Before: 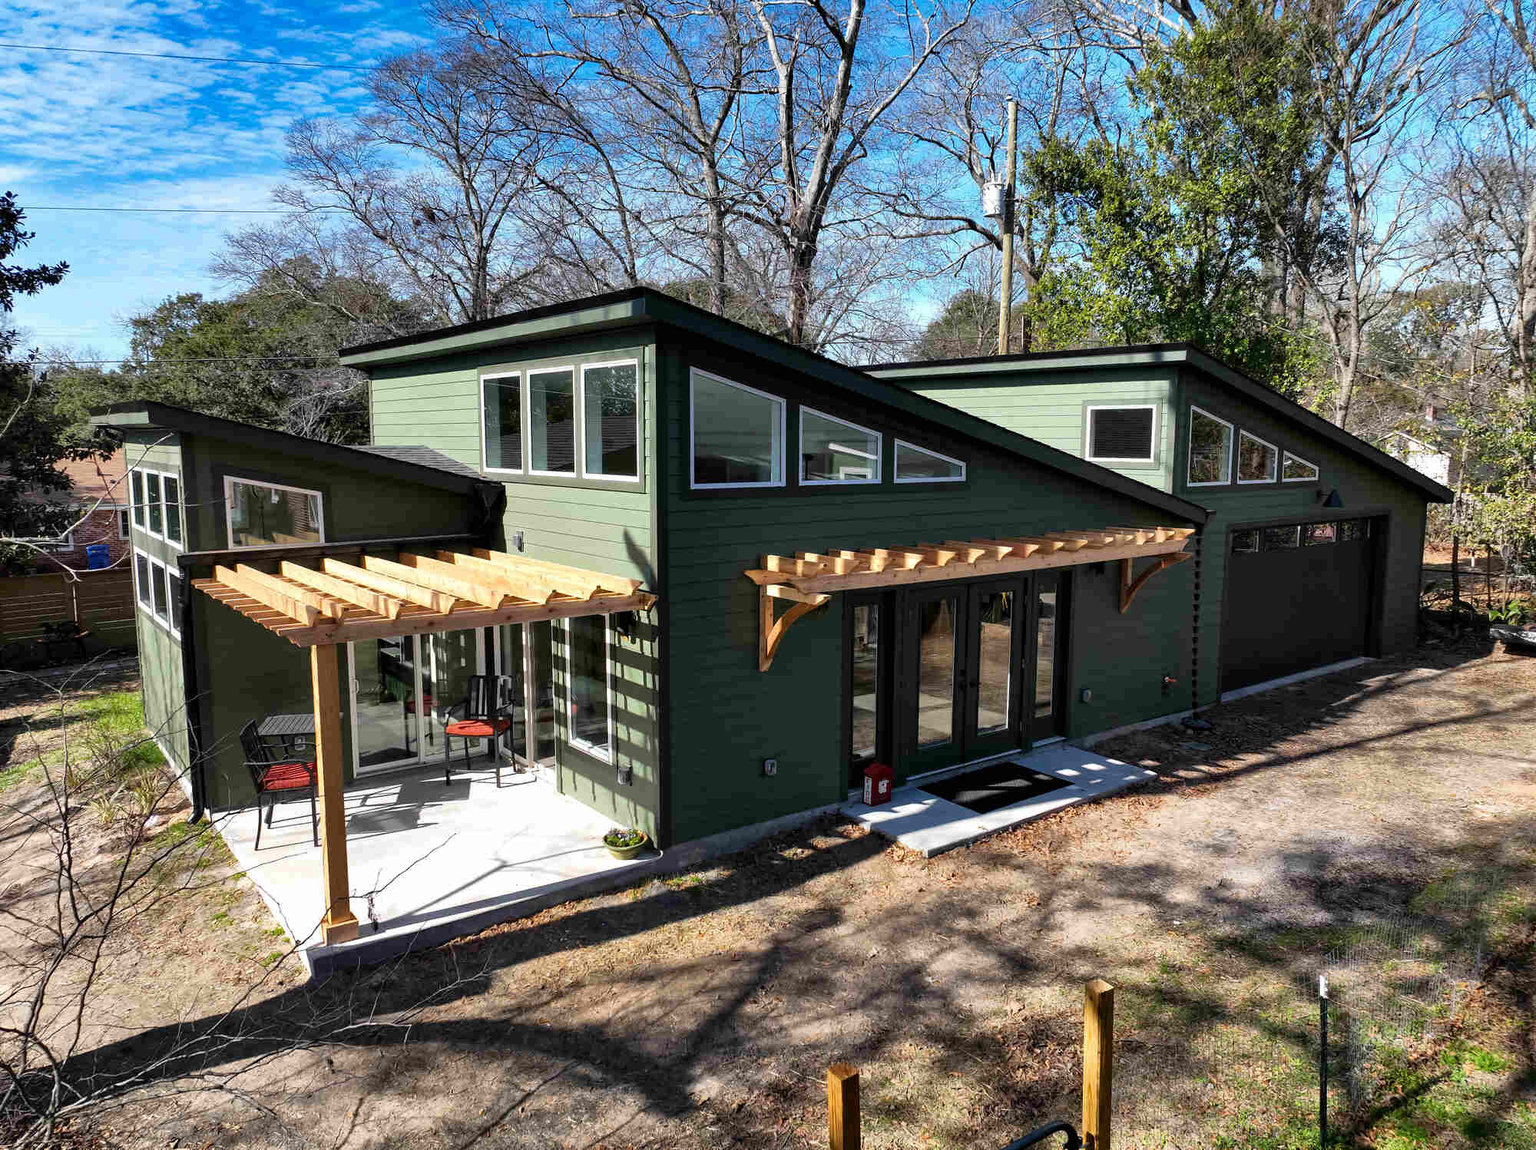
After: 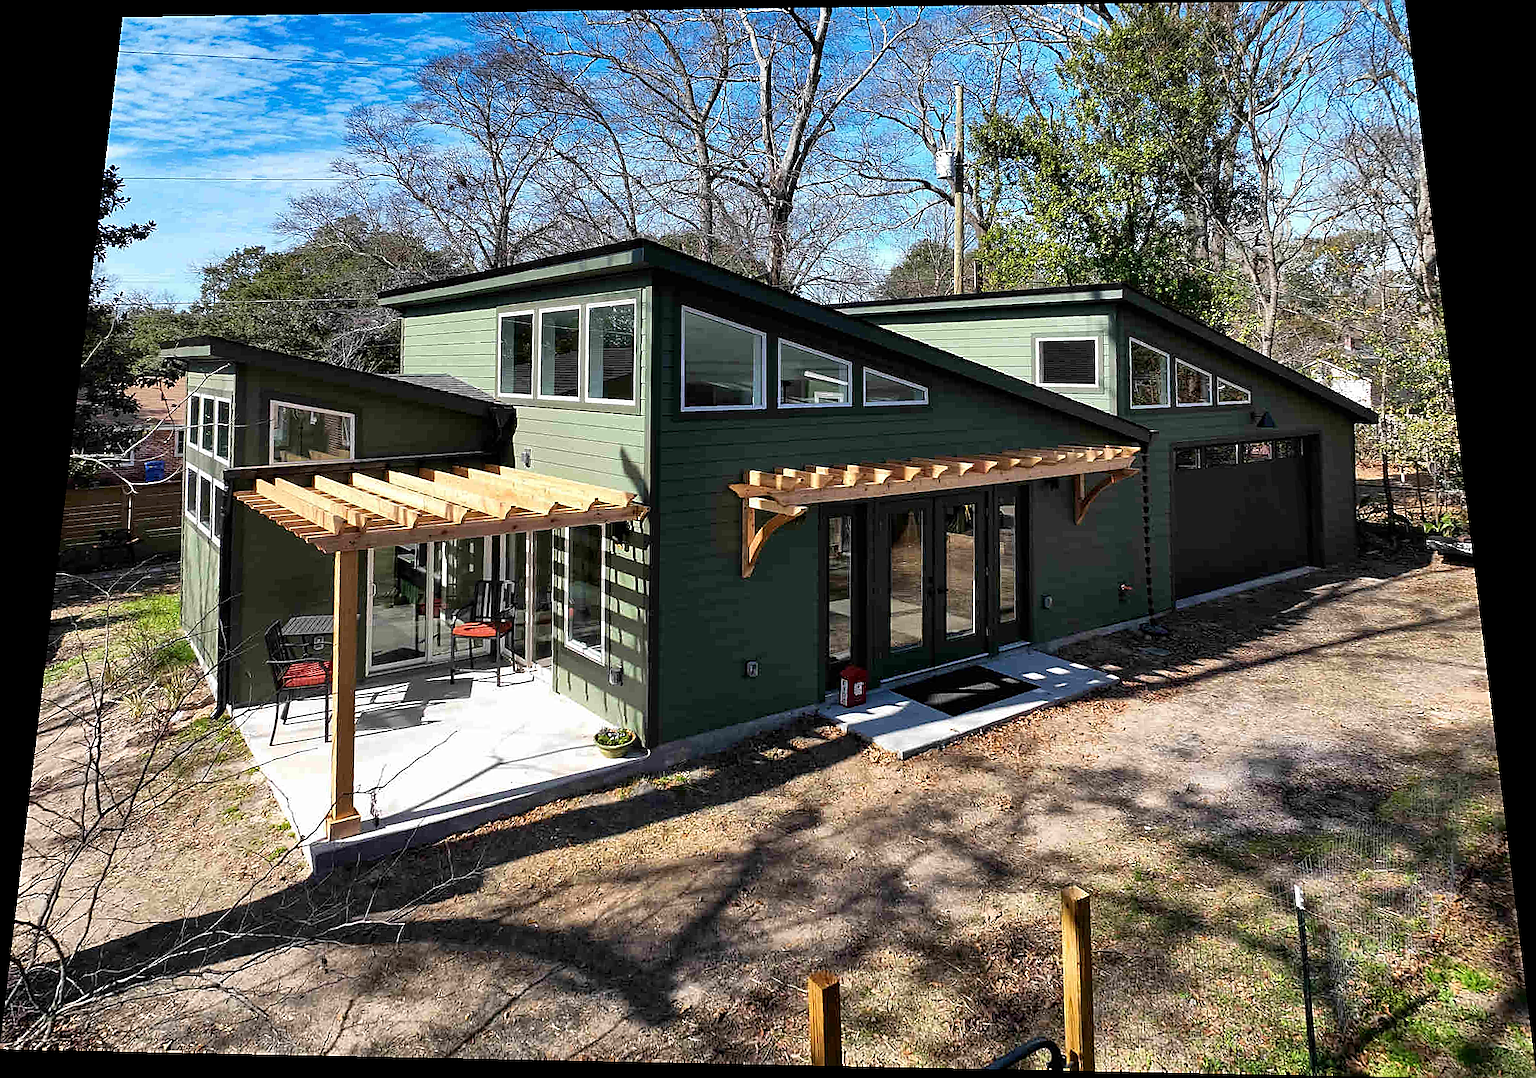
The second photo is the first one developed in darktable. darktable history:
sharpen: radius 1.4, amount 1.25, threshold 0.7
rotate and perspective: rotation 0.128°, lens shift (vertical) -0.181, lens shift (horizontal) -0.044, shear 0.001, automatic cropping off
